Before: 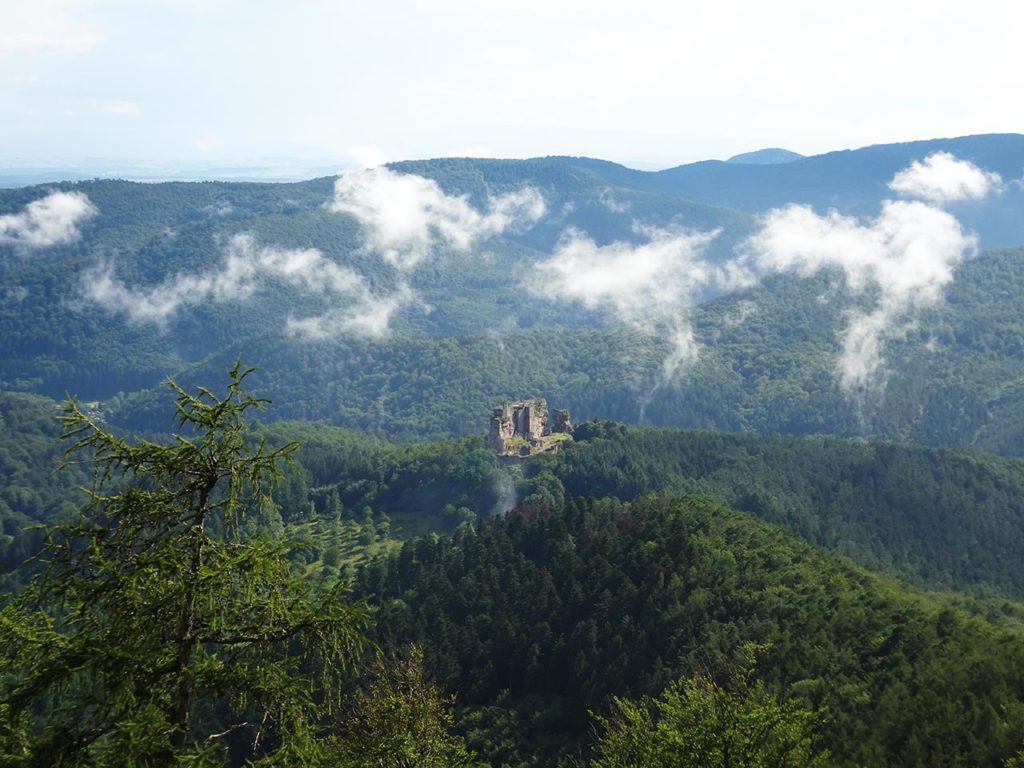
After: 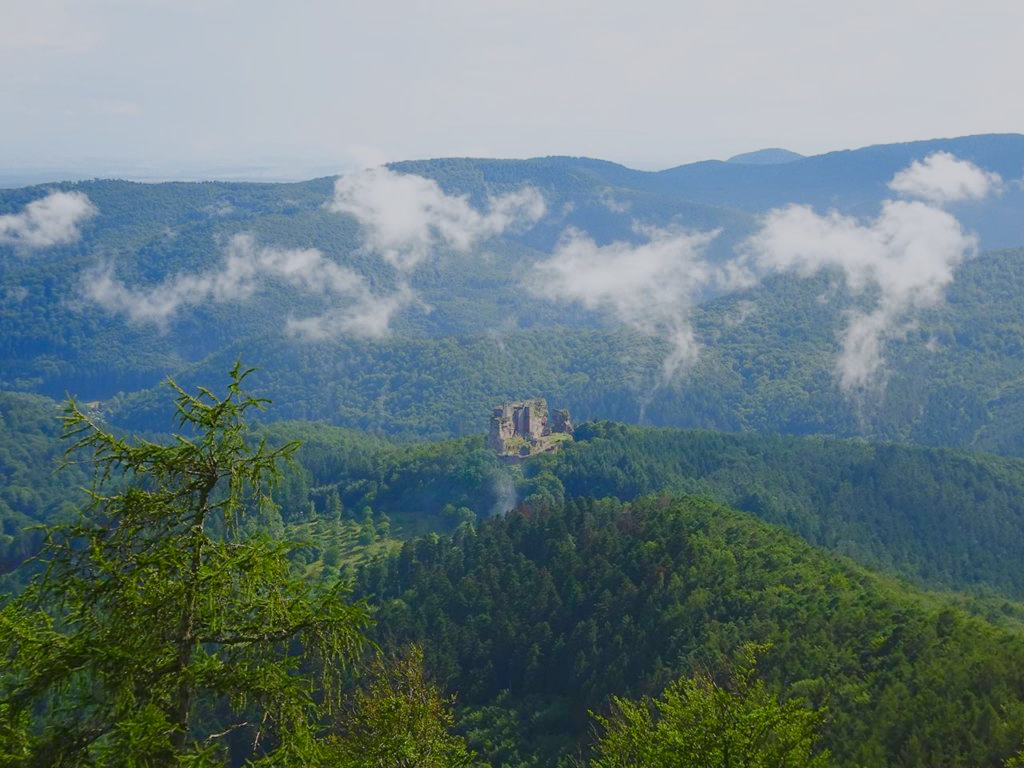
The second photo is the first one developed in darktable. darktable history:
color balance rgb: shadows lift › chroma 1%, shadows lift › hue 113°, highlights gain › chroma 0.2%, highlights gain › hue 333°, perceptual saturation grading › global saturation 20%, perceptual saturation grading › highlights -50%, perceptual saturation grading › shadows 25%, contrast -30%
white balance: red 0.98, blue 1.034
